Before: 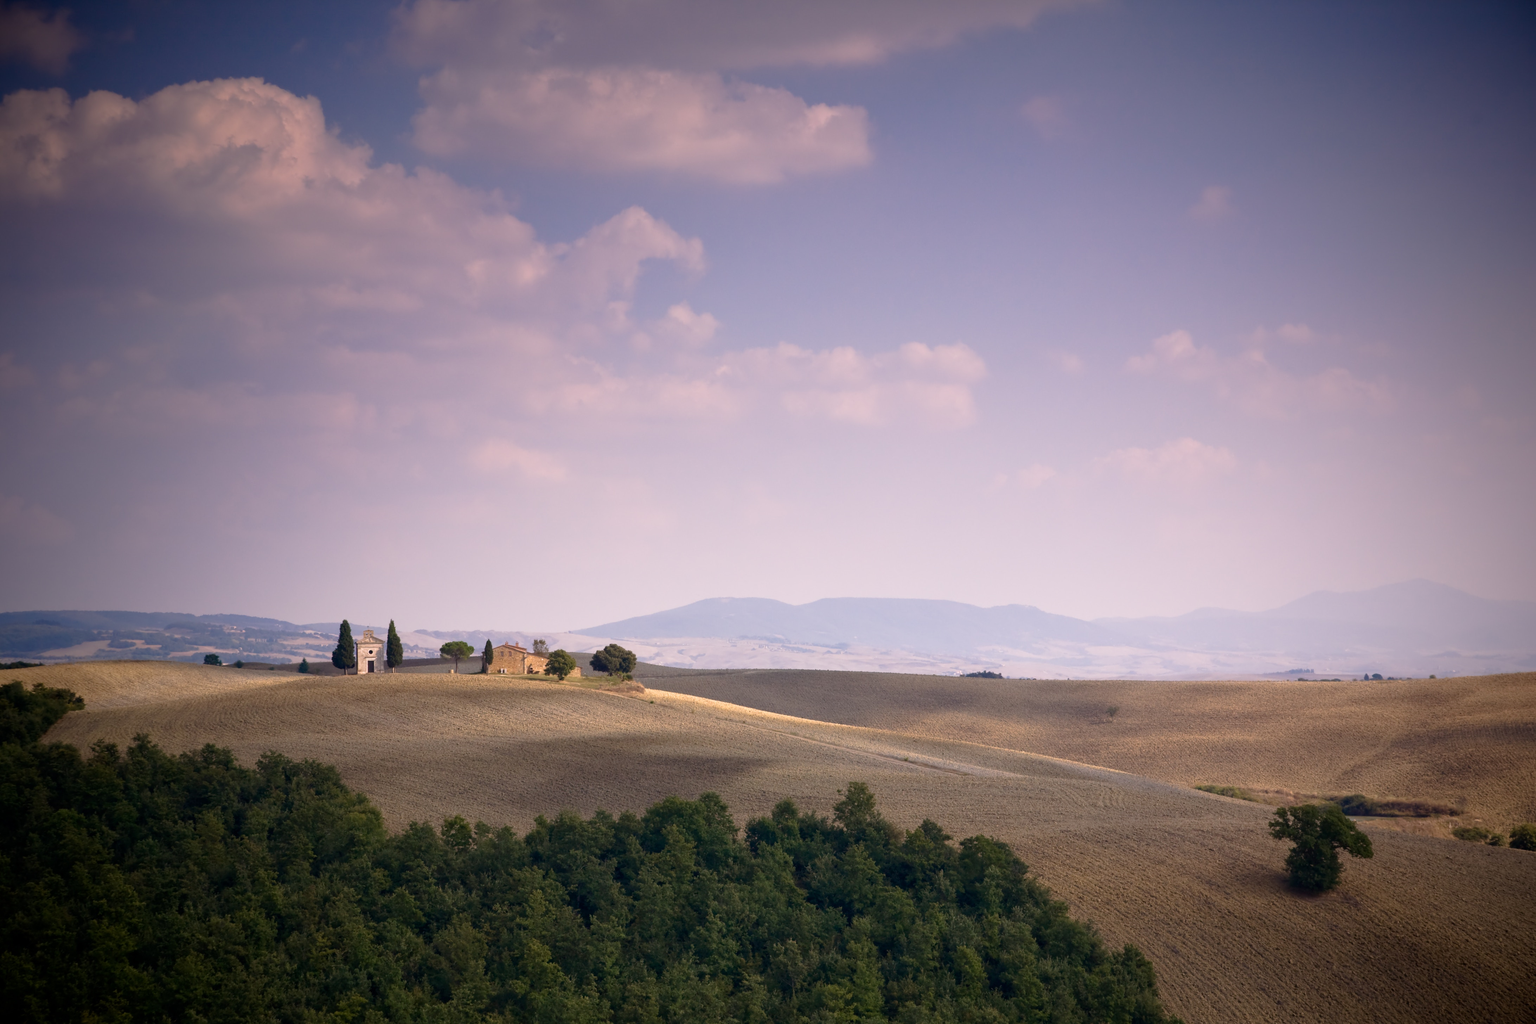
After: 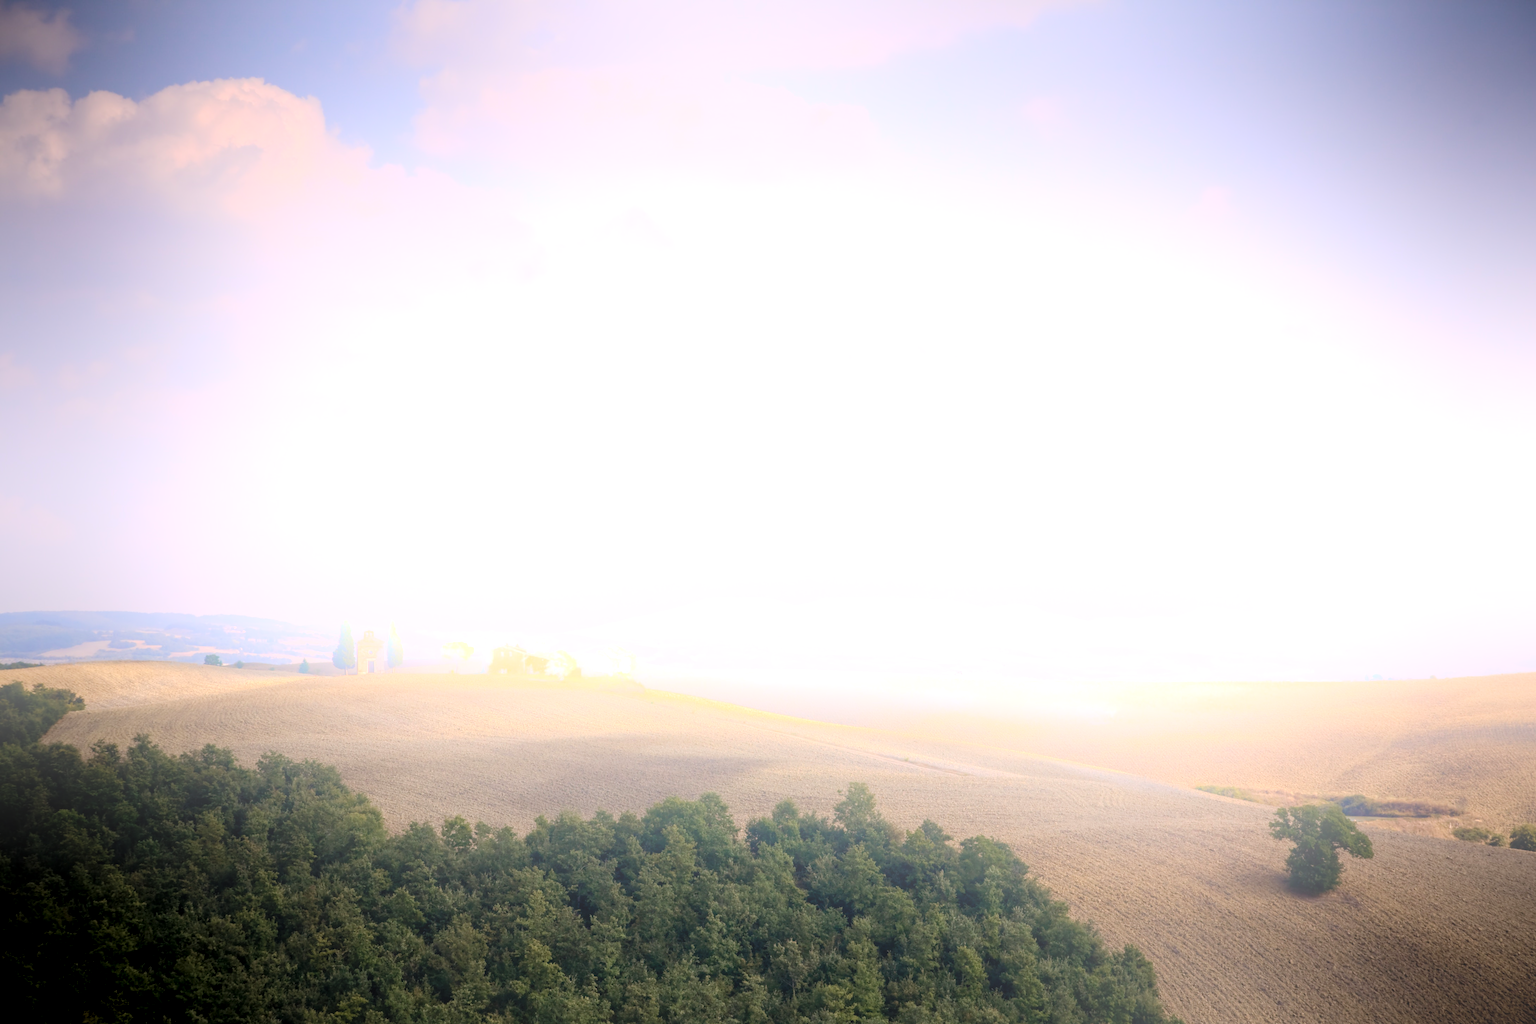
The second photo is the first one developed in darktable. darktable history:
local contrast: highlights 65%, shadows 54%, detail 169%, midtone range 0.514
bloom: size 70%, threshold 25%, strength 70%
